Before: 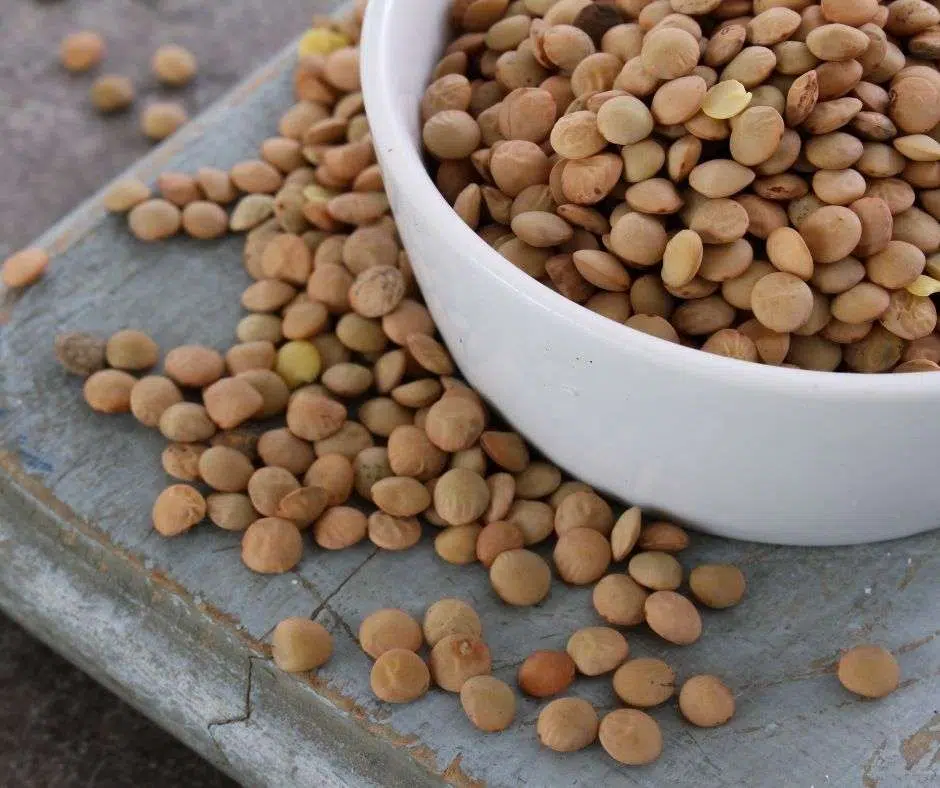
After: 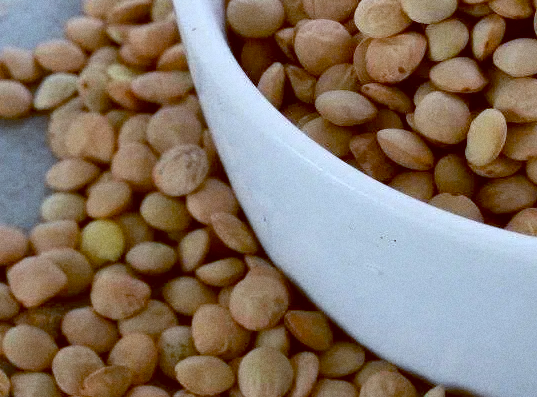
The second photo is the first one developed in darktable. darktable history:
color balance: lift [1, 1.015, 1.004, 0.985], gamma [1, 0.958, 0.971, 1.042], gain [1, 0.956, 0.977, 1.044]
grain: coarseness 0.09 ISO
white balance: red 0.925, blue 1.046
crop: left 20.932%, top 15.471%, right 21.848%, bottom 34.081%
